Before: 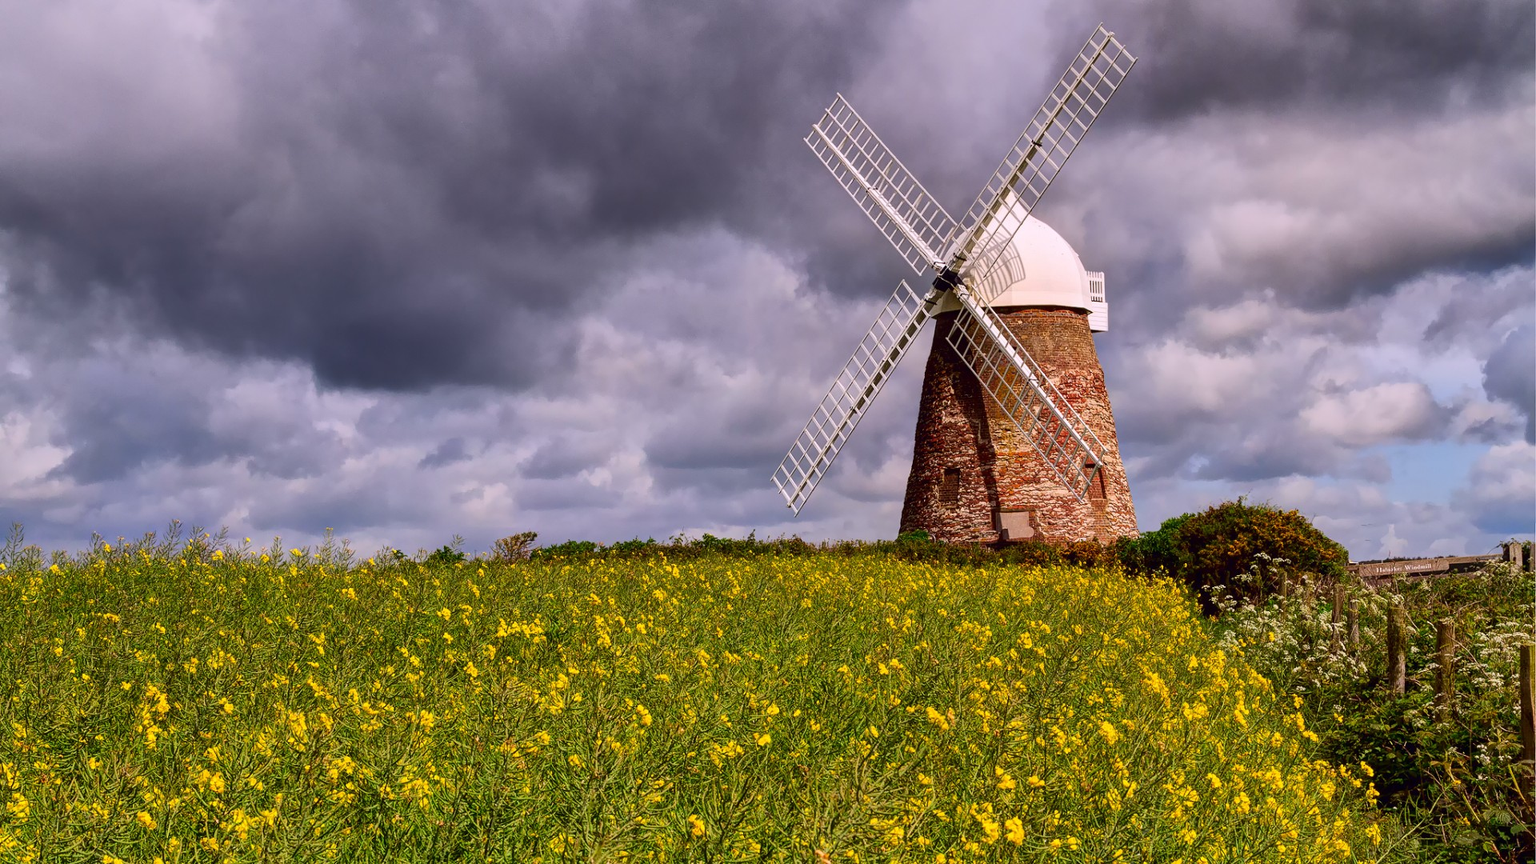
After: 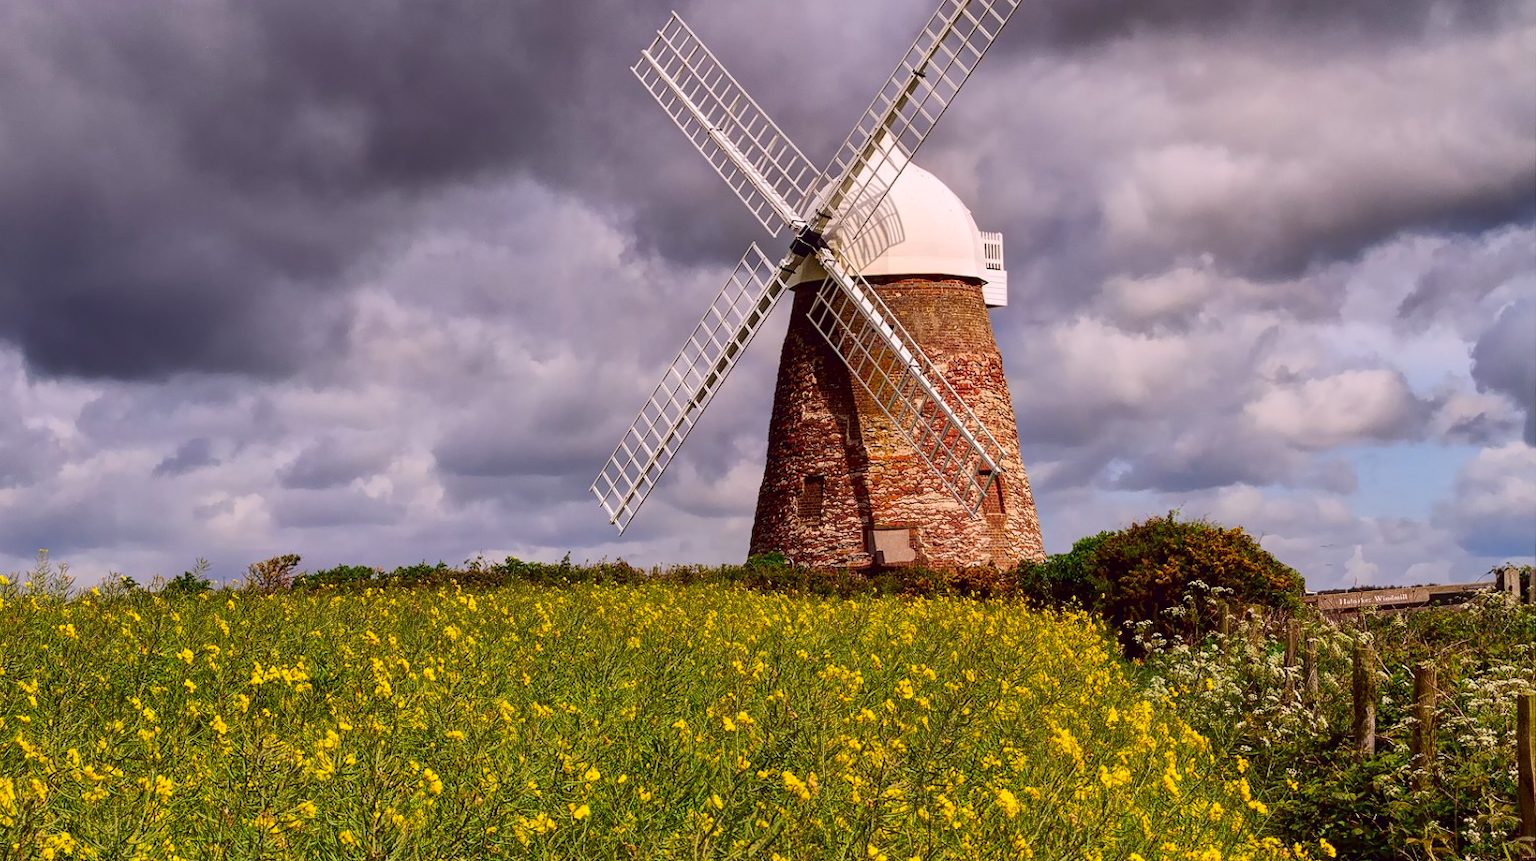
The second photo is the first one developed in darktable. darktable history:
color correction: highlights a* -1.18, highlights b* 4.57, shadows a* 3.69
crop: left 19.186%, top 9.768%, right 0%, bottom 9.601%
exposure: exposure 0.027 EV, compensate highlight preservation false
